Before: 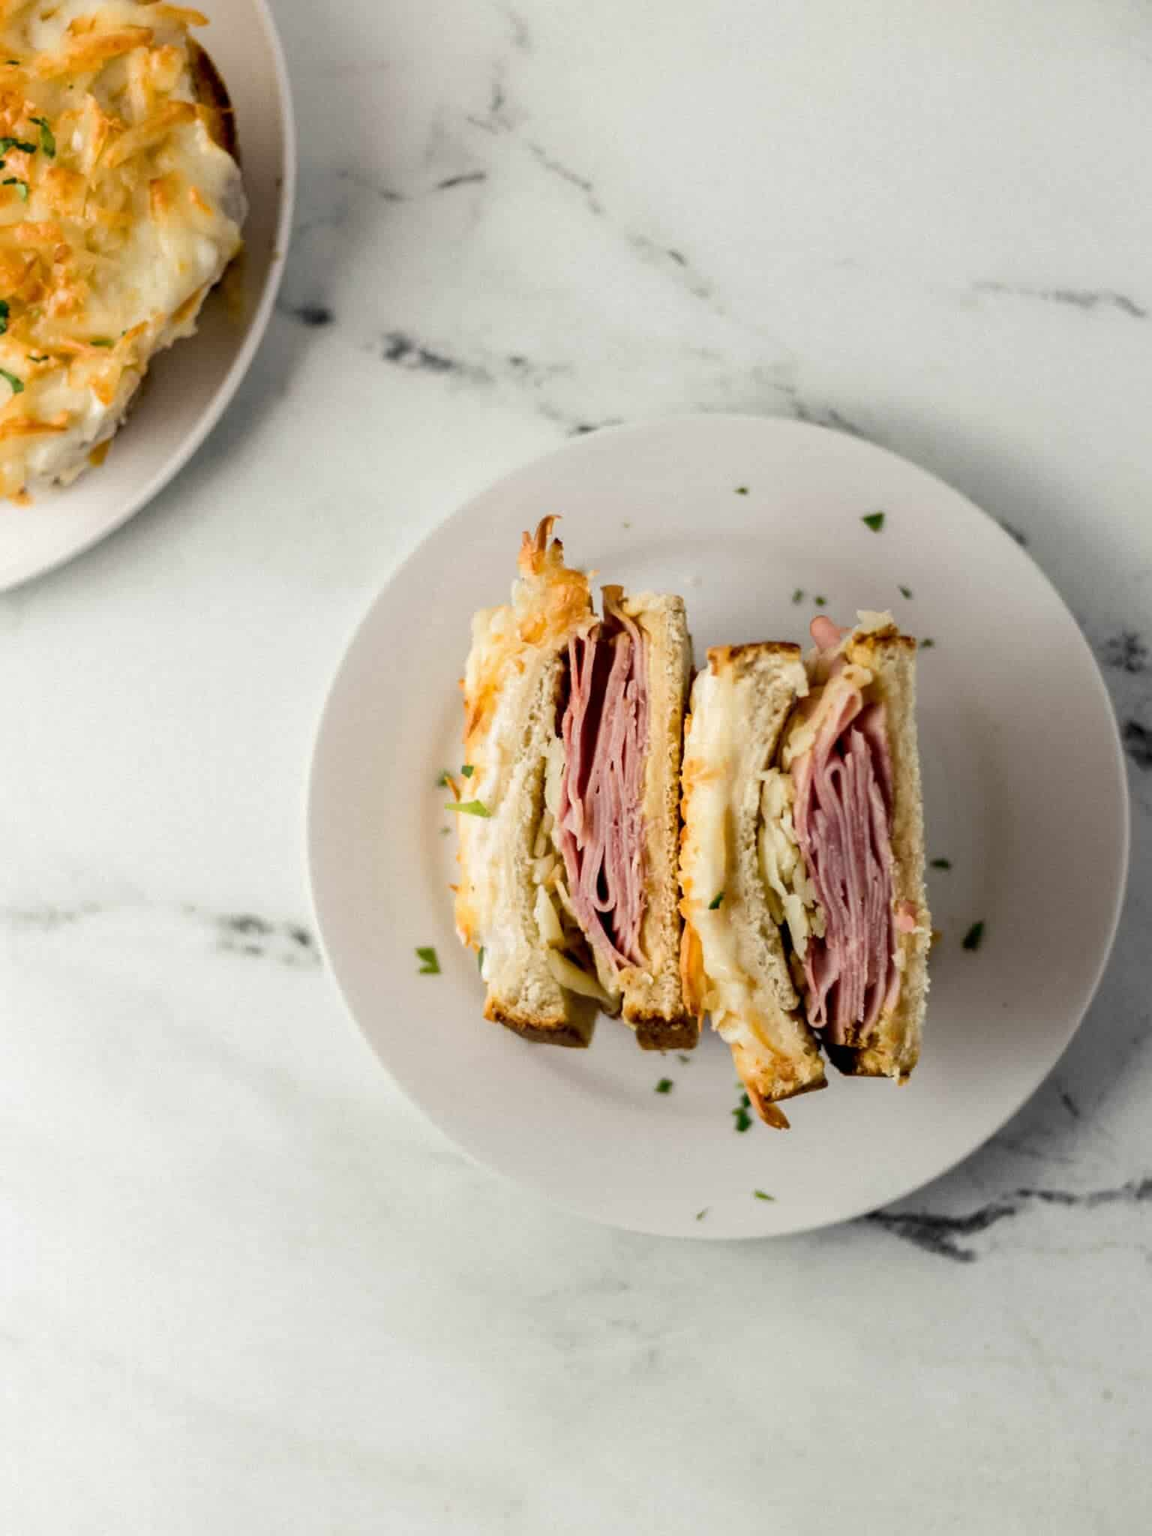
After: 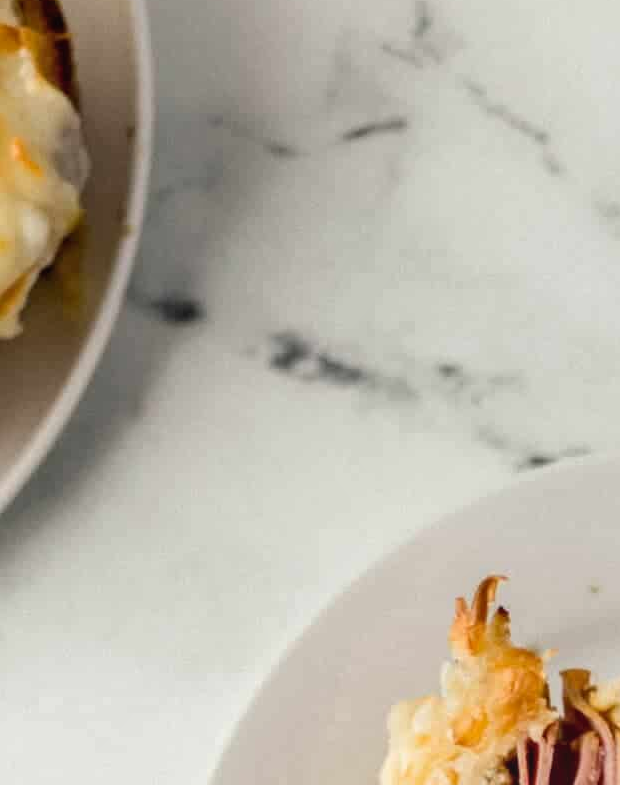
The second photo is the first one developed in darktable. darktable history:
crop: left 15.695%, top 5.44%, right 43.921%, bottom 56.224%
local contrast: detail 109%
